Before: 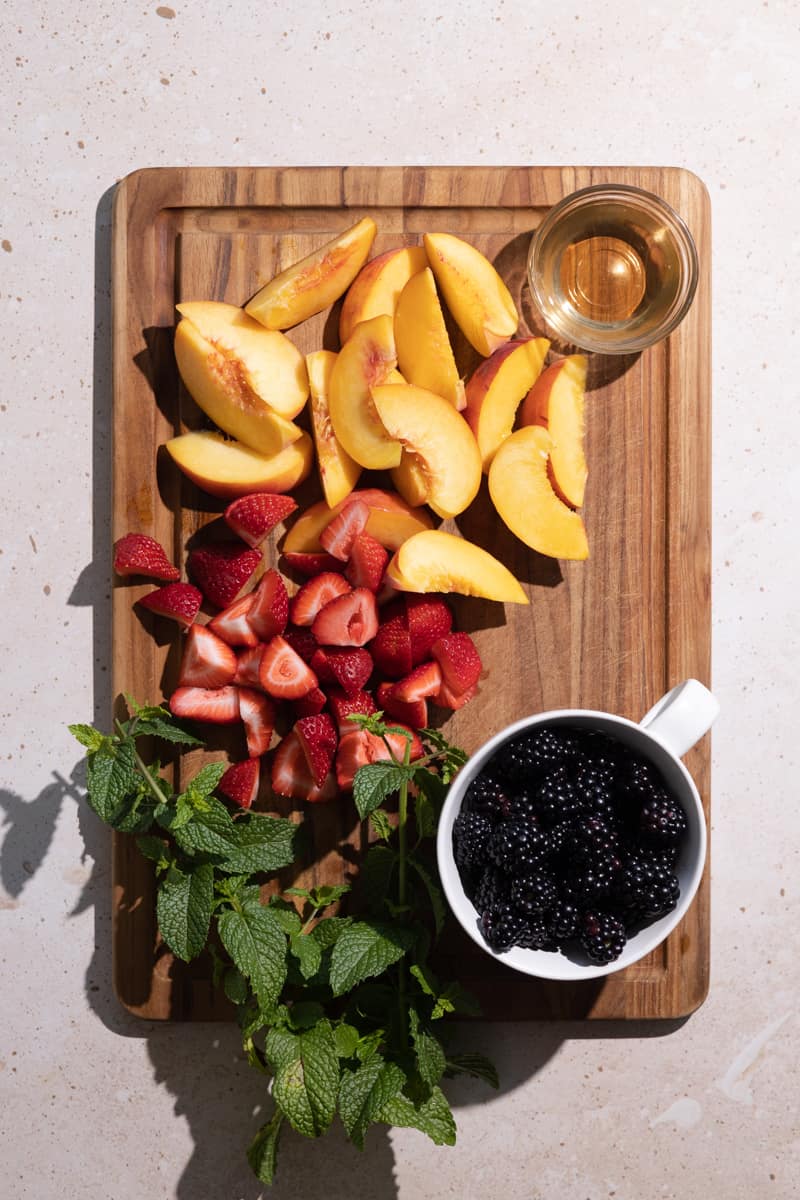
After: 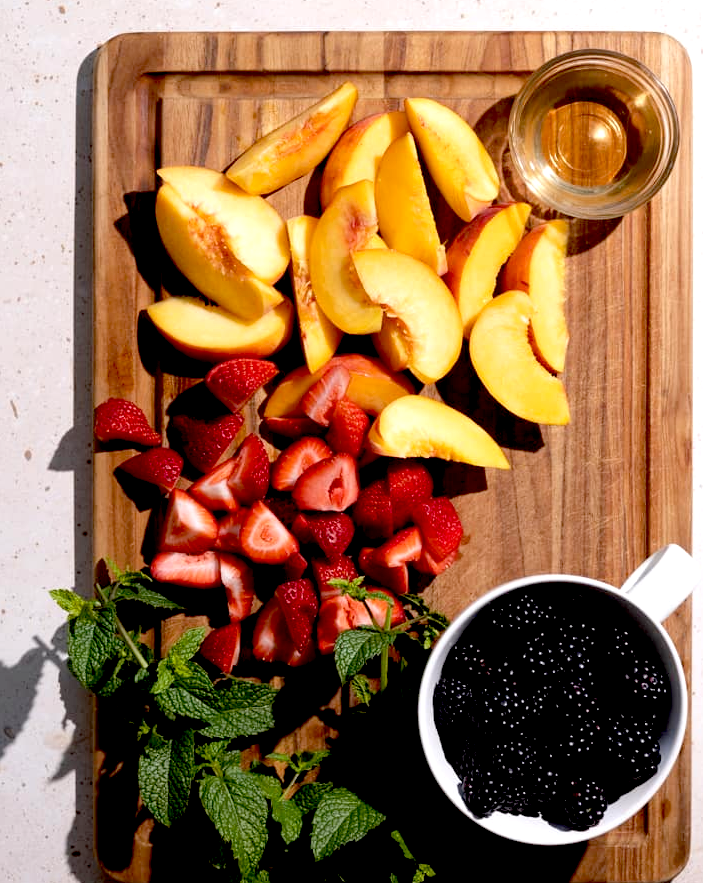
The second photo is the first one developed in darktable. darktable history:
crop and rotate: left 2.425%, top 11.305%, right 9.6%, bottom 15.08%
exposure: black level correction 0.031, exposure 0.304 EV, compensate highlight preservation false
